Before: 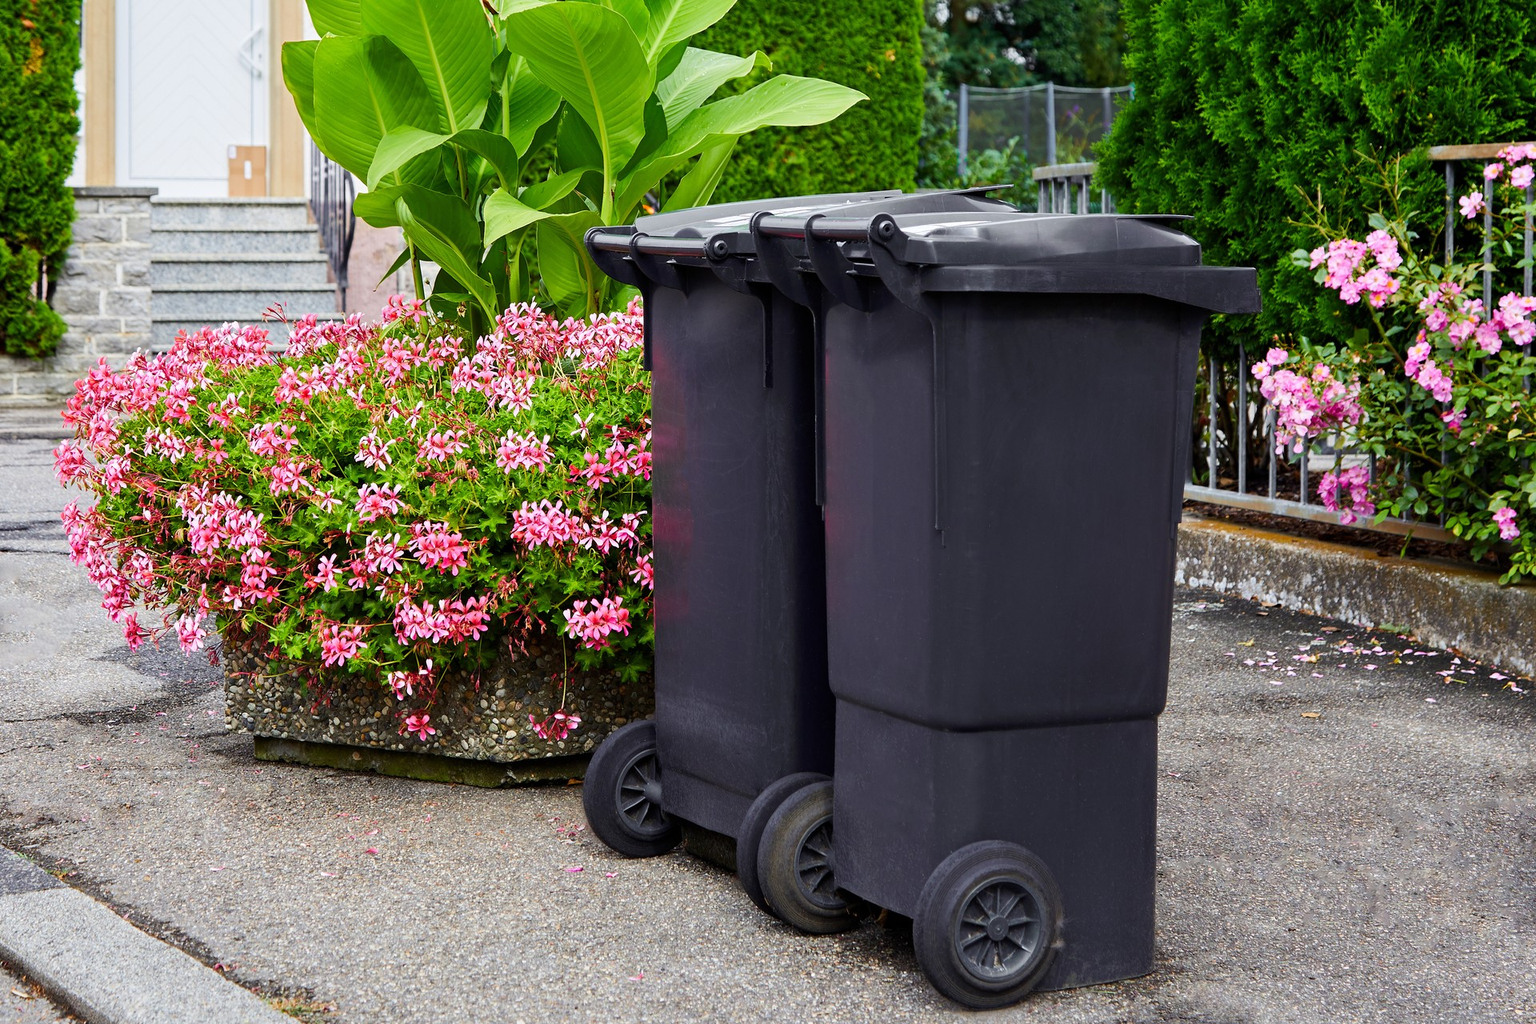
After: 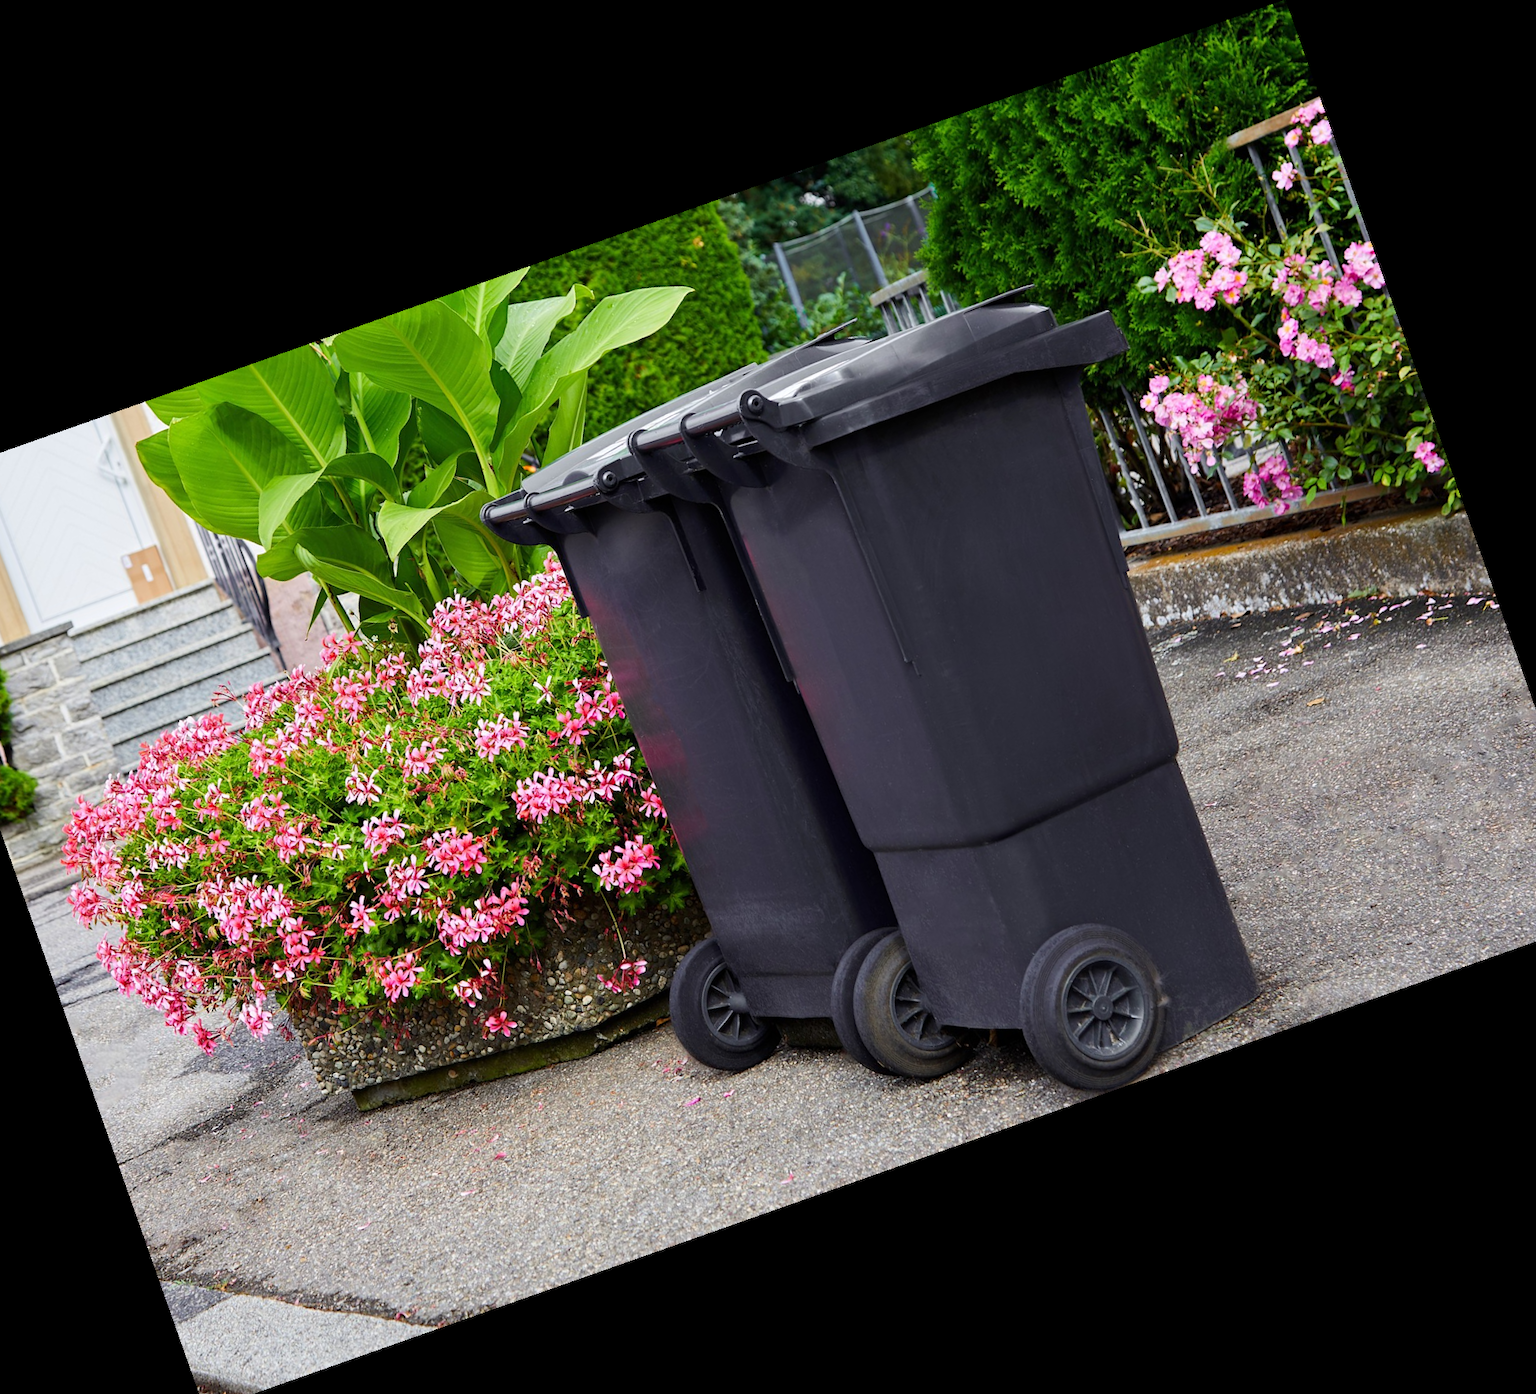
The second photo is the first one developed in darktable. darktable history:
crop and rotate: angle 19.43°, left 6.812%, right 4.125%, bottom 1.087%
rotate and perspective: rotation -1.42°, crop left 0.016, crop right 0.984, crop top 0.035, crop bottom 0.965
